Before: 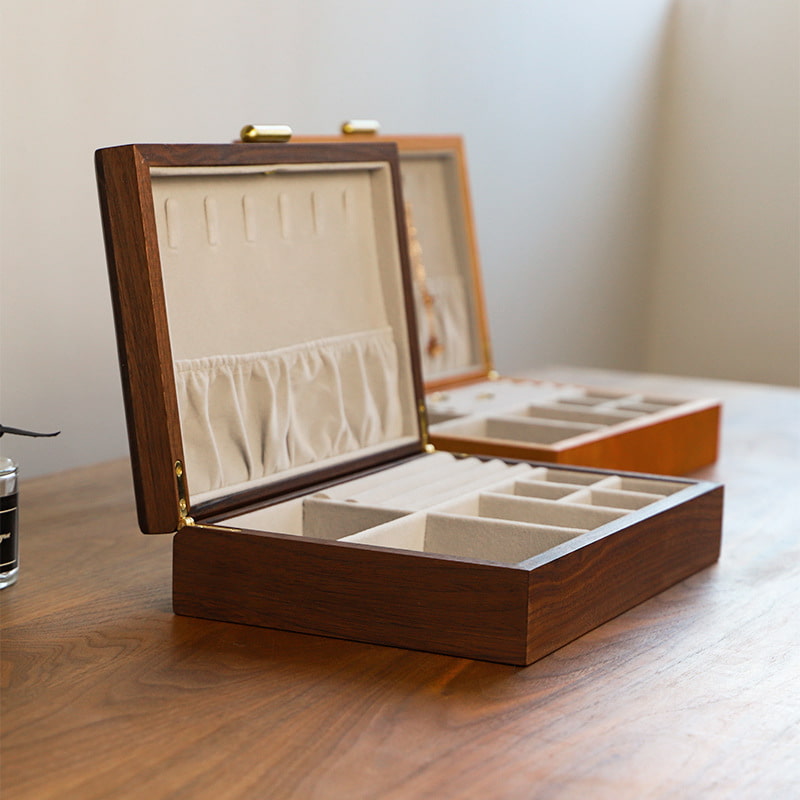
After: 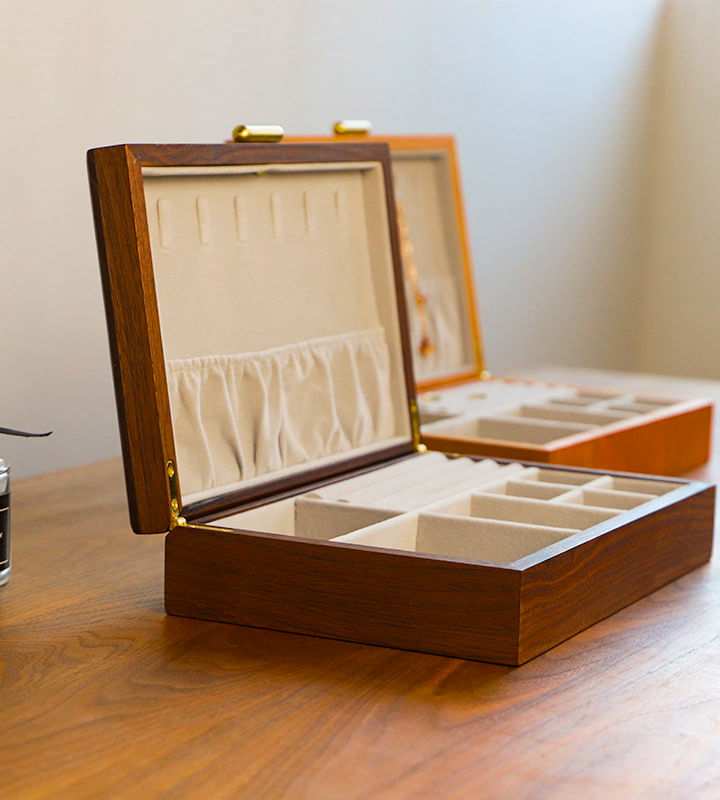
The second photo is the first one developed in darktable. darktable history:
color balance rgb: perceptual saturation grading › global saturation 25%, perceptual brilliance grading › mid-tones 10%, perceptual brilliance grading › shadows 15%, global vibrance 20%
crop and rotate: left 1.088%, right 8.807%
